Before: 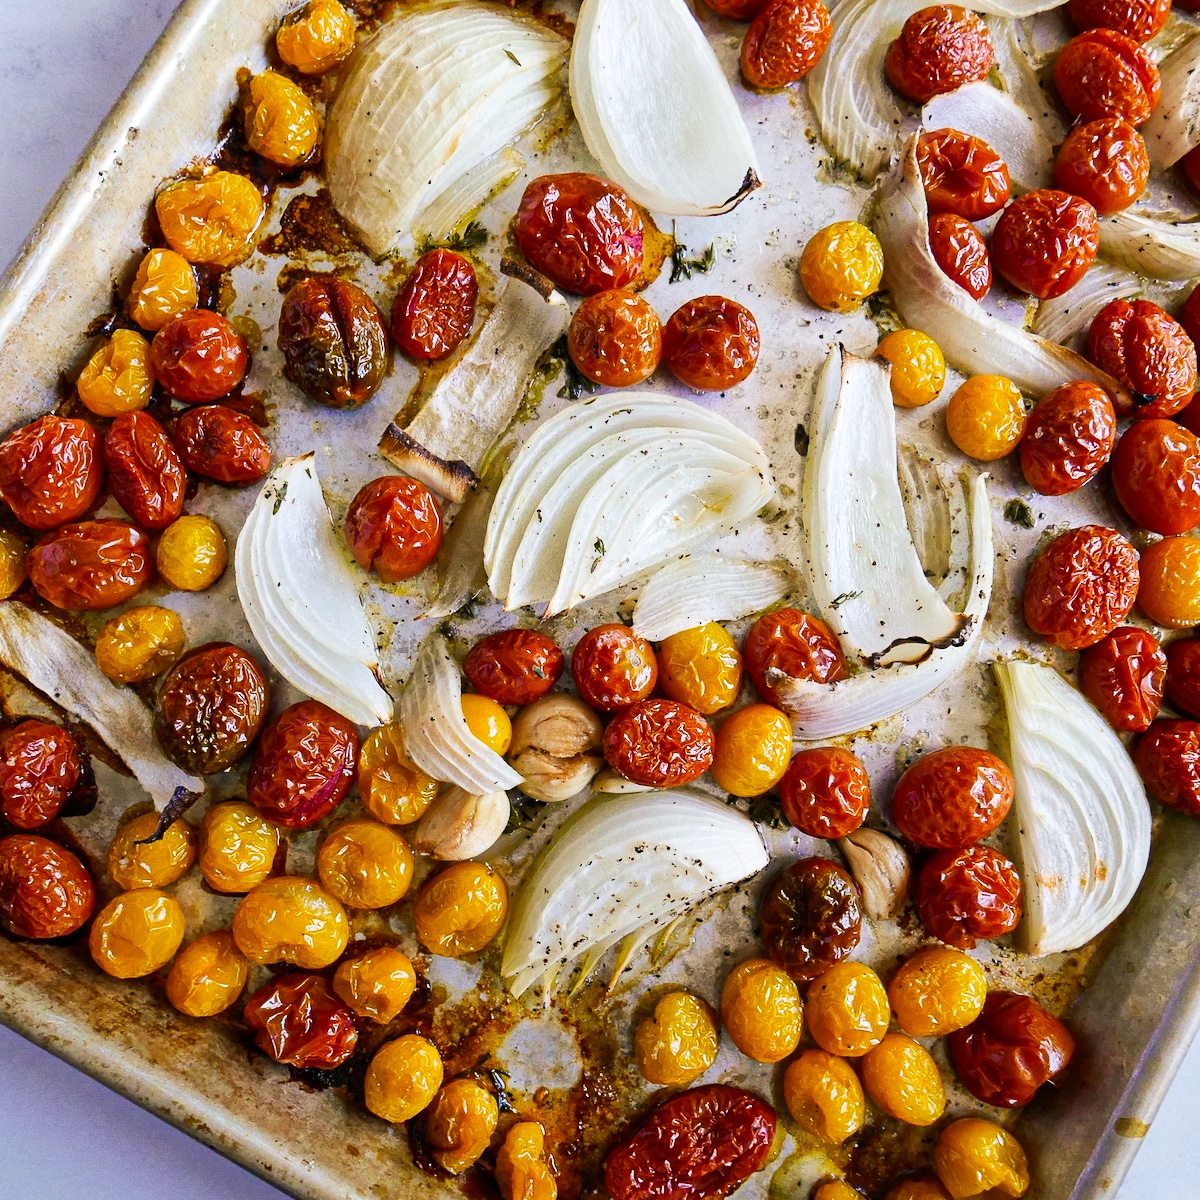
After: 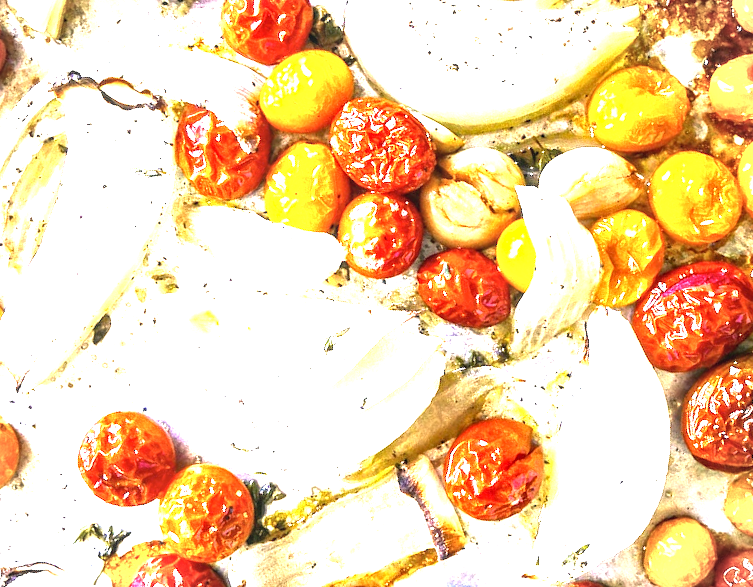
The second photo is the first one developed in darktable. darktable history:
vignetting: fall-off start 99.51%, fall-off radius 65.23%, automatic ratio true
exposure: black level correction 0, exposure 2.131 EV, compensate highlight preservation false
crop and rotate: angle 148.22°, left 9.101%, top 15.591%, right 4.508%, bottom 16.987%
local contrast: detail 130%
